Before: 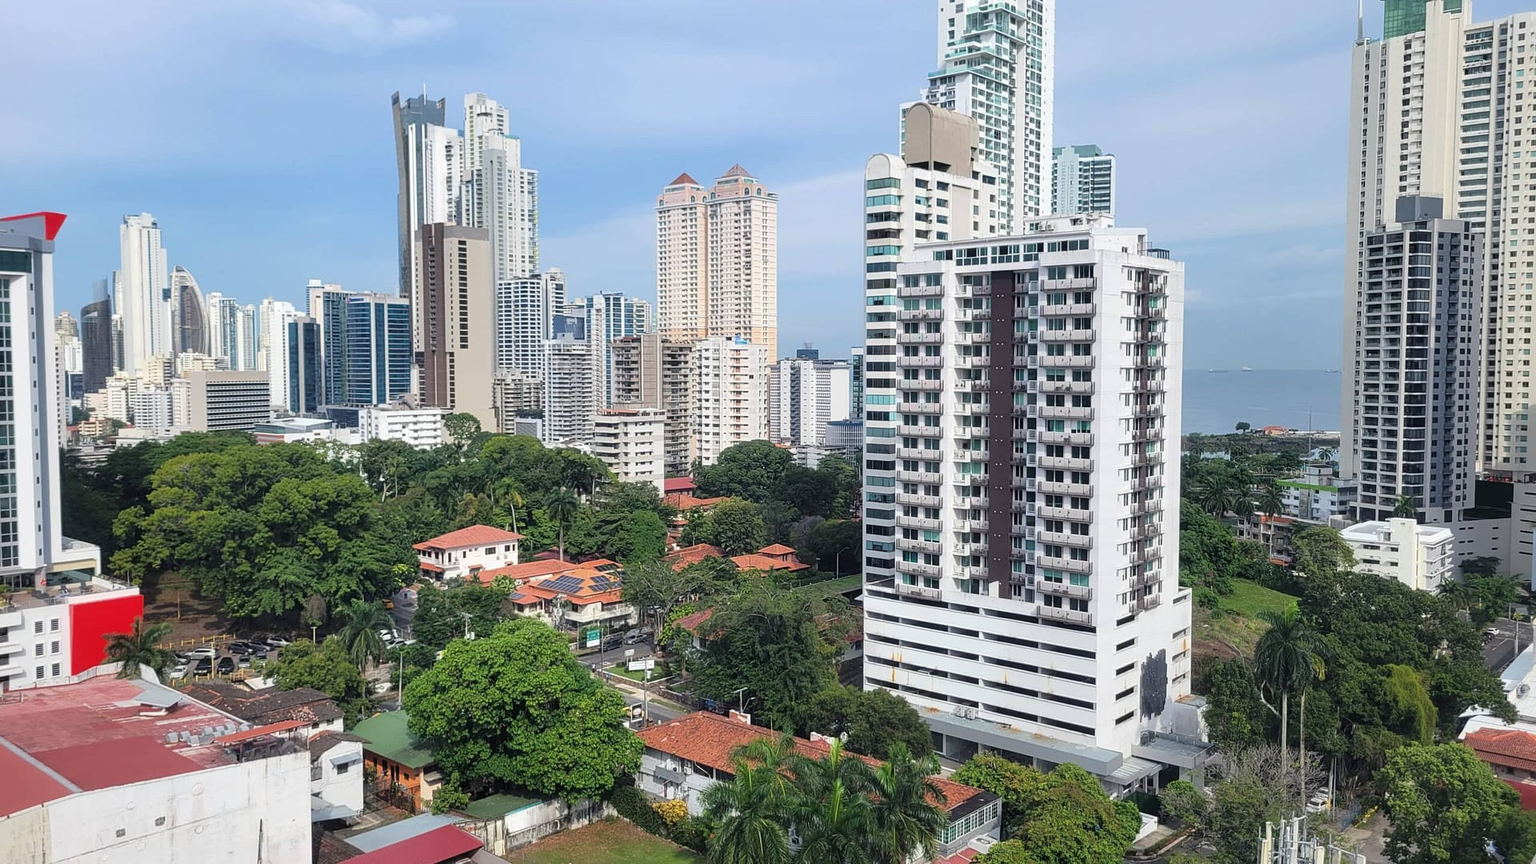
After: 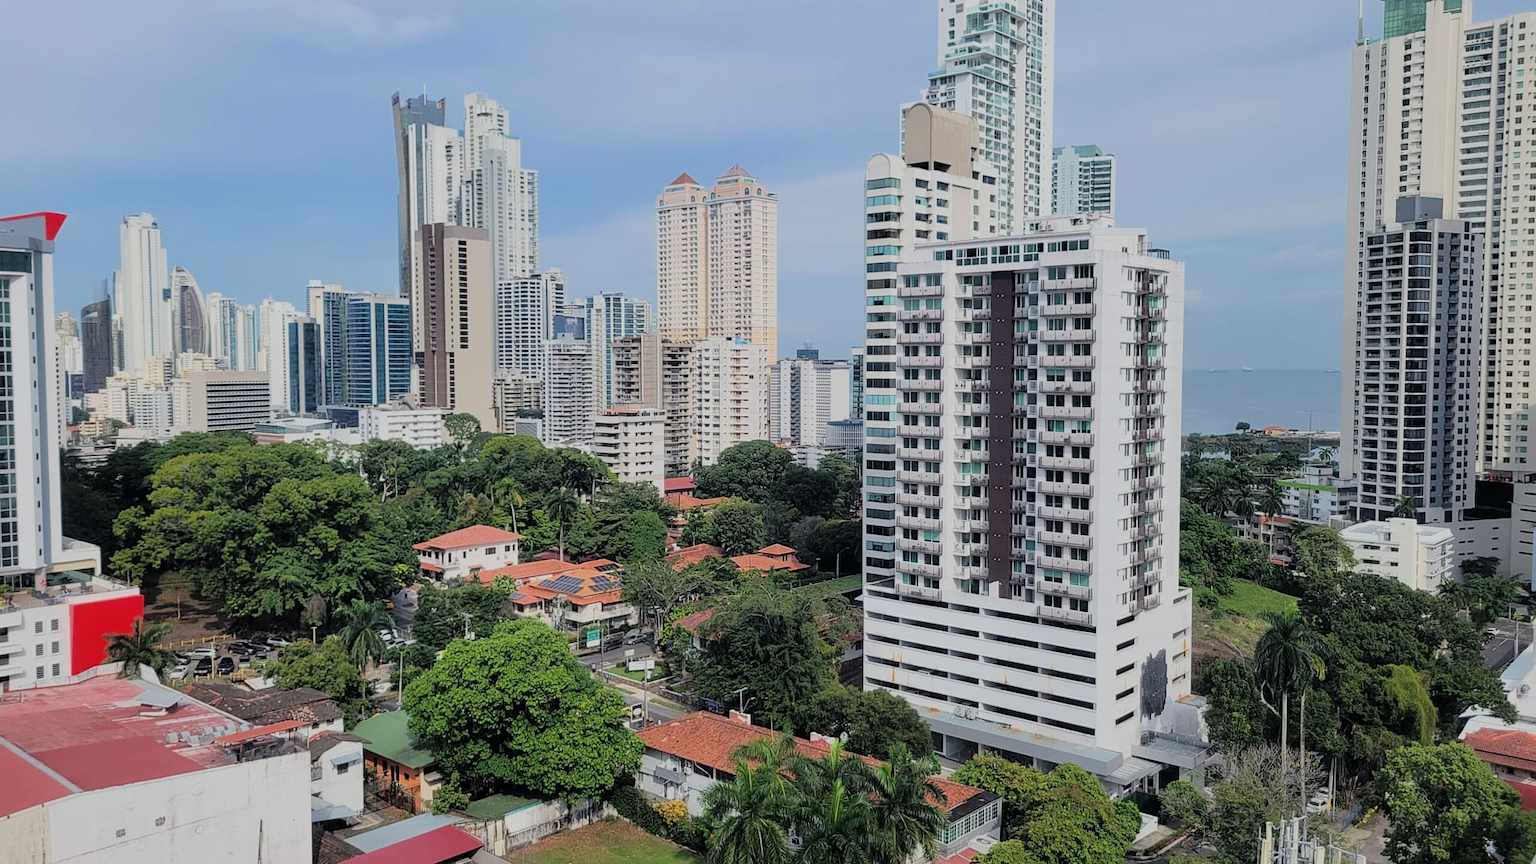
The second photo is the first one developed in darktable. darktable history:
filmic rgb: black relative exposure -7.09 EV, white relative exposure 5.34 EV, hardness 3.02, color science v6 (2022)
